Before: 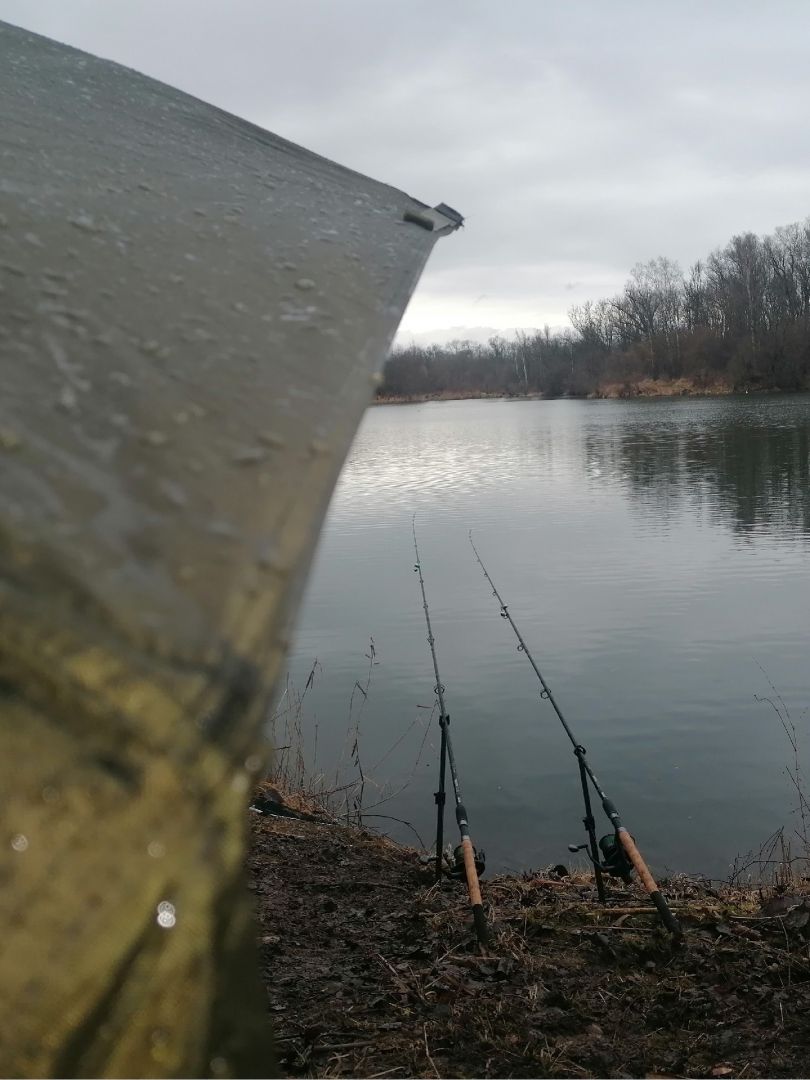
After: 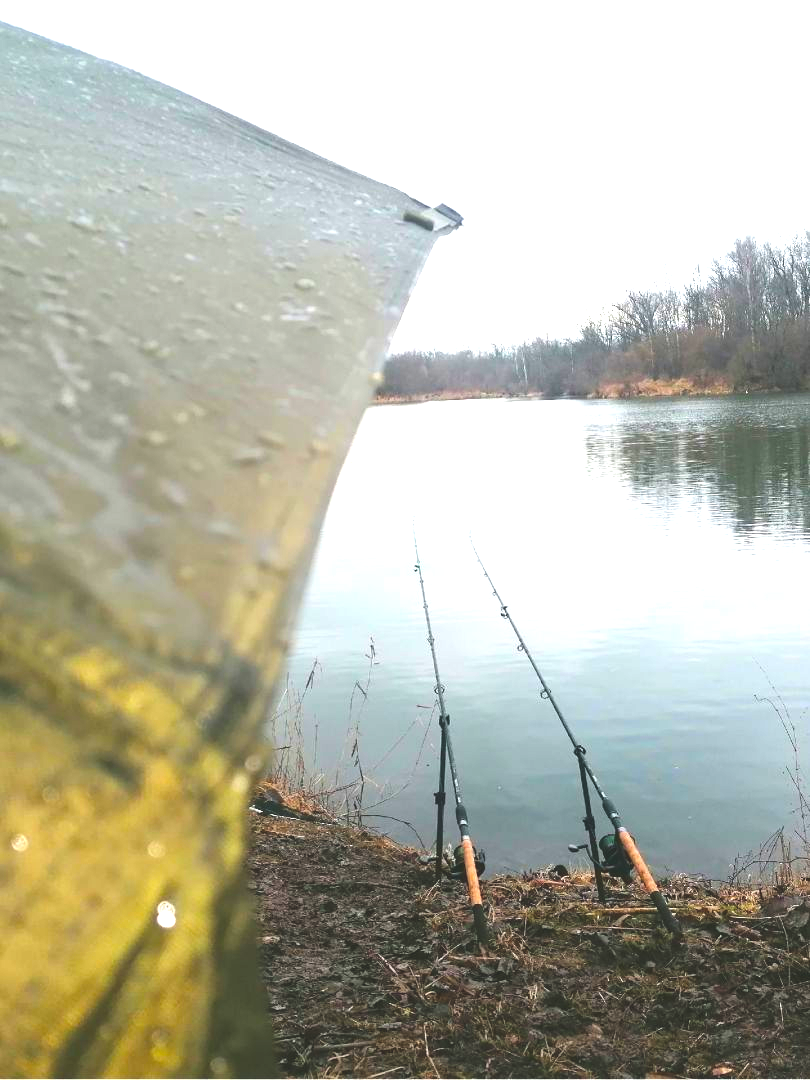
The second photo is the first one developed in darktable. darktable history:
color balance rgb: shadows lift › chroma 0.936%, shadows lift › hue 112.2°, global offset › luminance 1.975%, perceptual saturation grading › global saturation 25.213%, global vibrance 20%
exposure: black level correction 0, exposure 1.921 EV, compensate highlight preservation false
